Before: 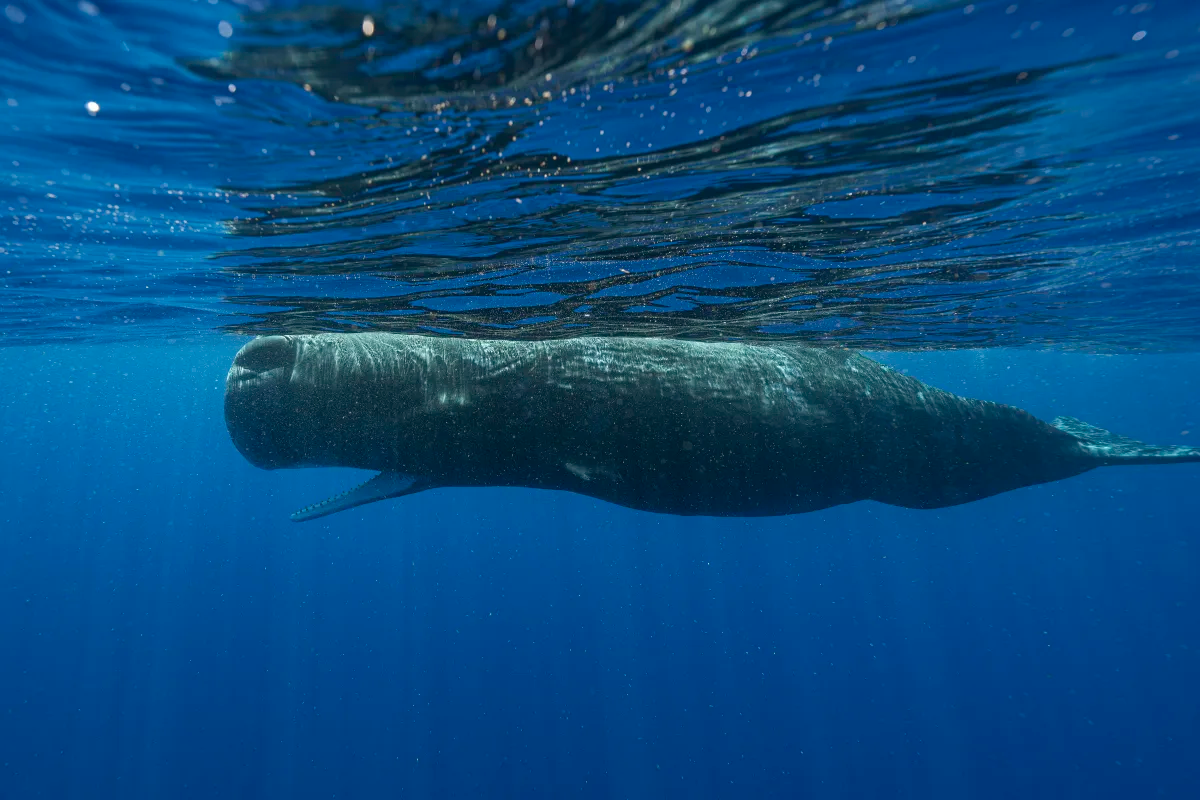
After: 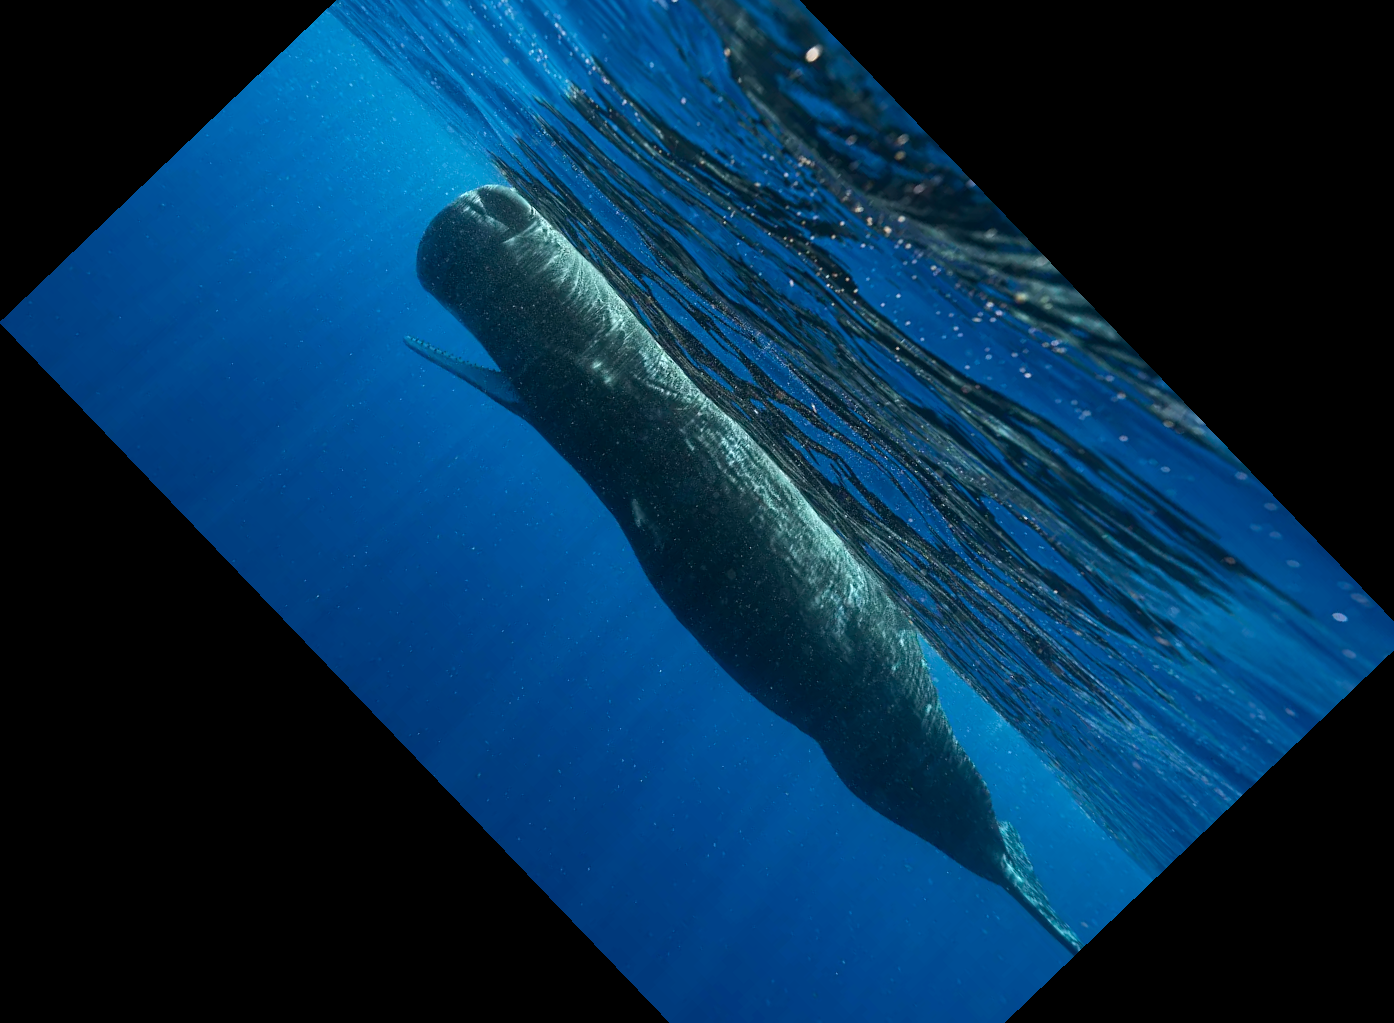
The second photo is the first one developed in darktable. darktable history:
crop and rotate: angle -46.26°, top 16.234%, right 0.912%, bottom 11.704%
tone equalizer: -8 EV -0.417 EV, -7 EV -0.389 EV, -6 EV -0.333 EV, -5 EV -0.222 EV, -3 EV 0.222 EV, -2 EV 0.333 EV, -1 EV 0.389 EV, +0 EV 0.417 EV, edges refinement/feathering 500, mask exposure compensation -1.57 EV, preserve details no
